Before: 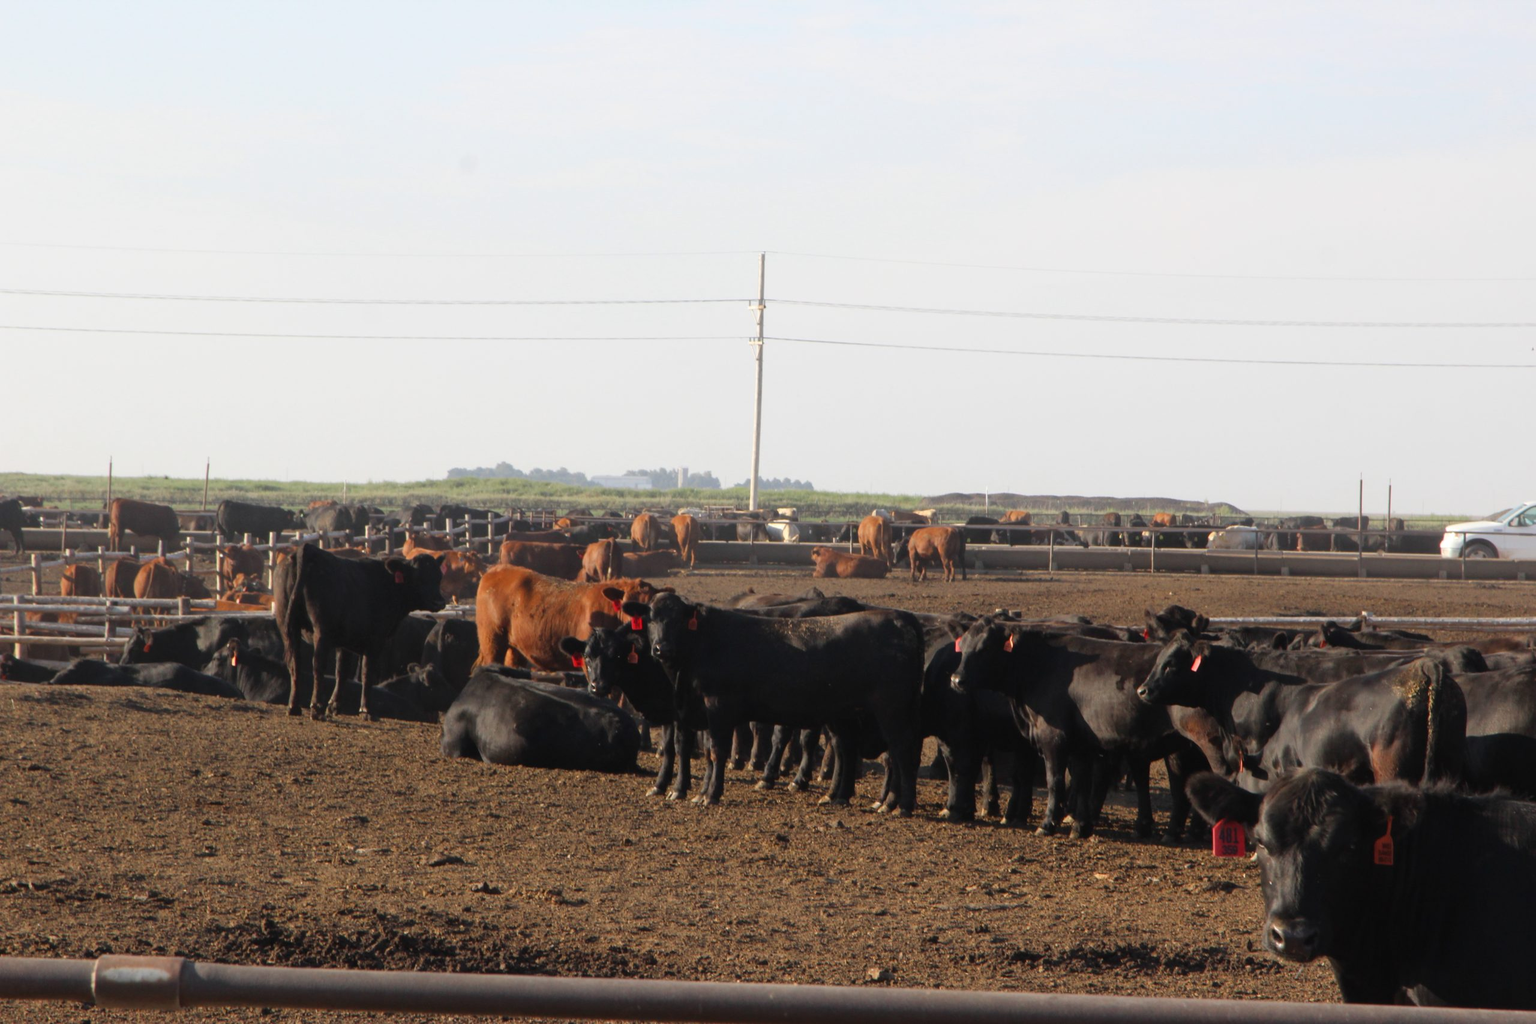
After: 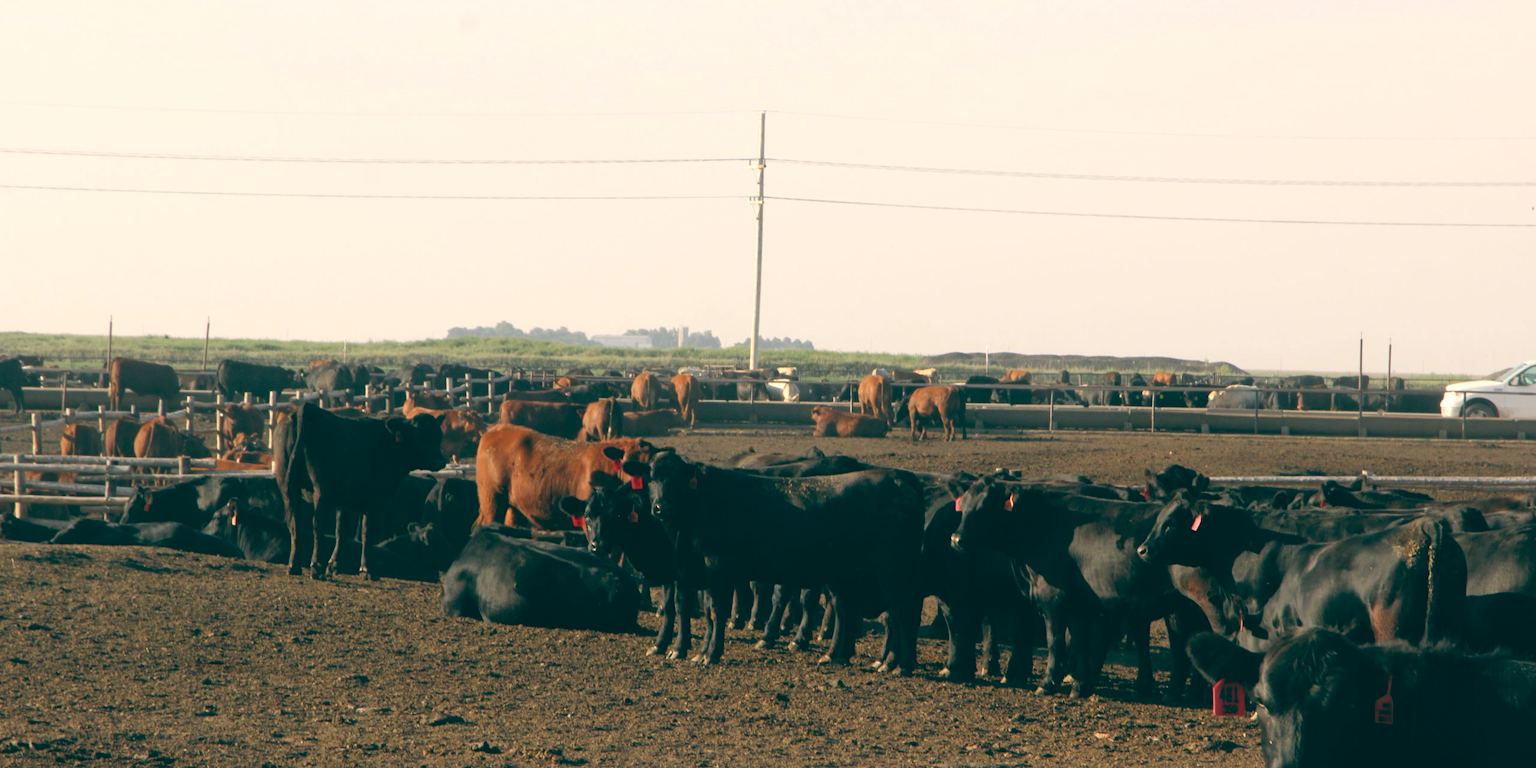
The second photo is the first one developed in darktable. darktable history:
crop: top 13.819%, bottom 11.169%
color balance: lift [1.005, 0.99, 1.007, 1.01], gamma [1, 0.979, 1.011, 1.021], gain [0.923, 1.098, 1.025, 0.902], input saturation 90.45%, contrast 7.73%, output saturation 105.91%
exposure: exposure 0.081 EV, compensate highlight preservation false
